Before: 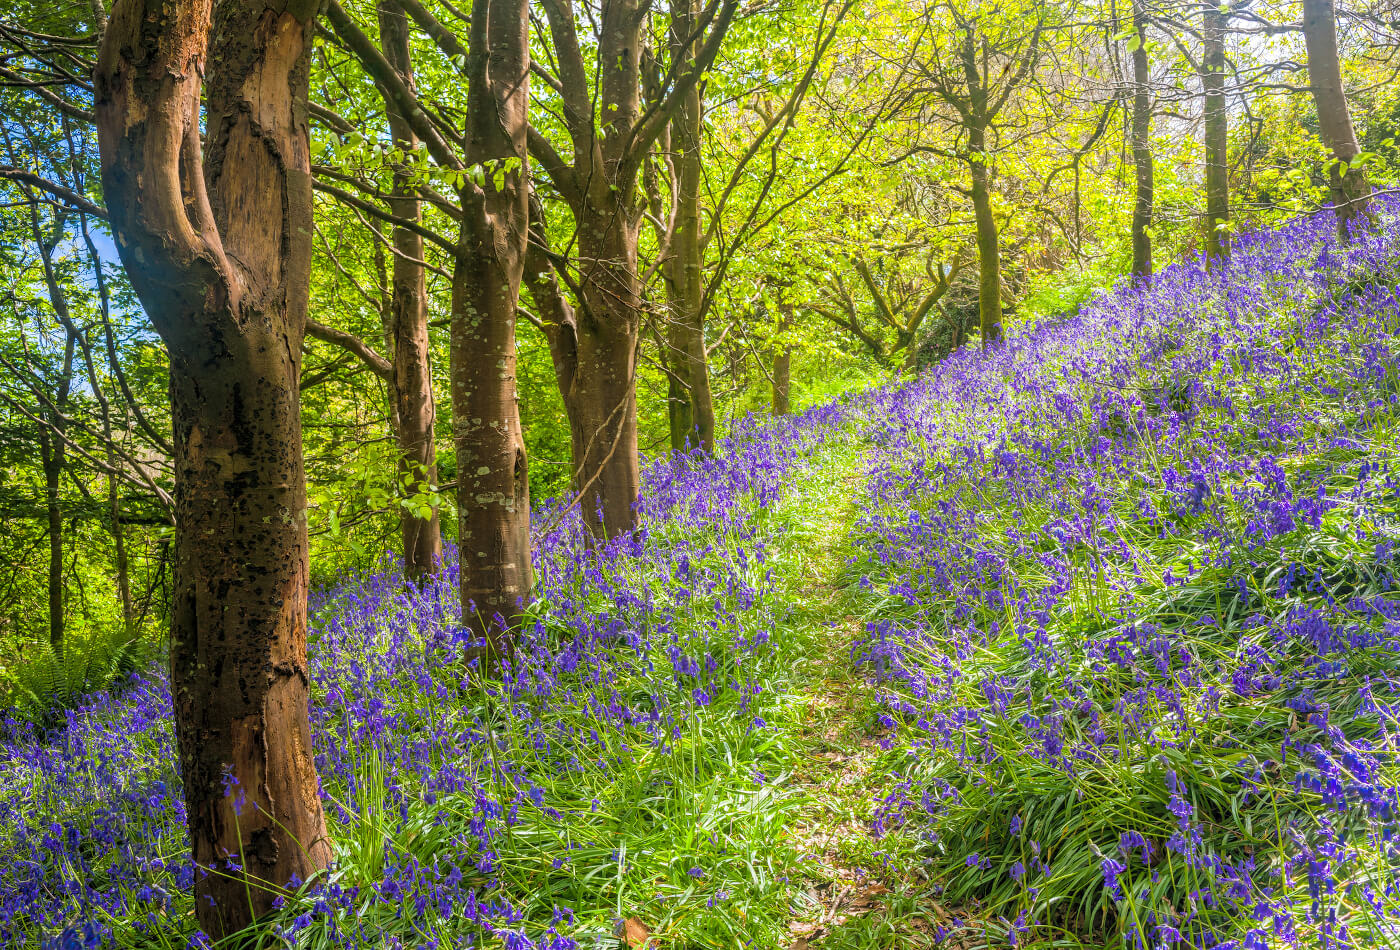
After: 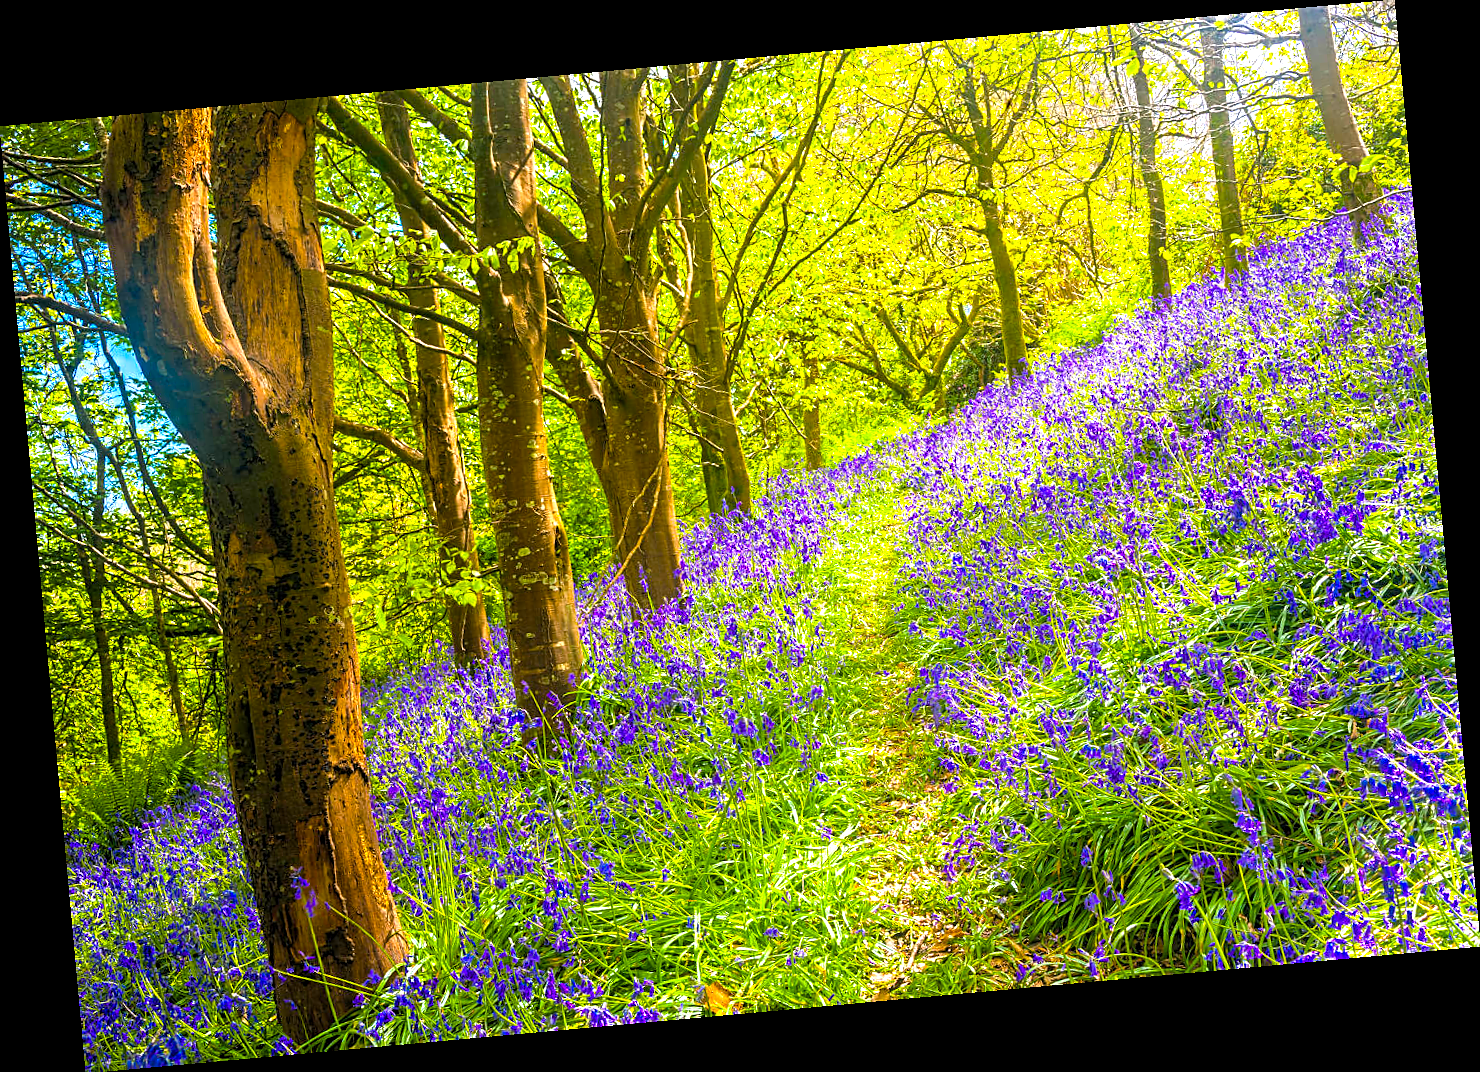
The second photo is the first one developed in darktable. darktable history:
sharpen: on, module defaults
rotate and perspective: rotation -5.2°, automatic cropping off
color balance rgb: linear chroma grading › global chroma 20%, perceptual saturation grading › global saturation 25%, perceptual brilliance grading › global brilliance 20%, global vibrance 20%
